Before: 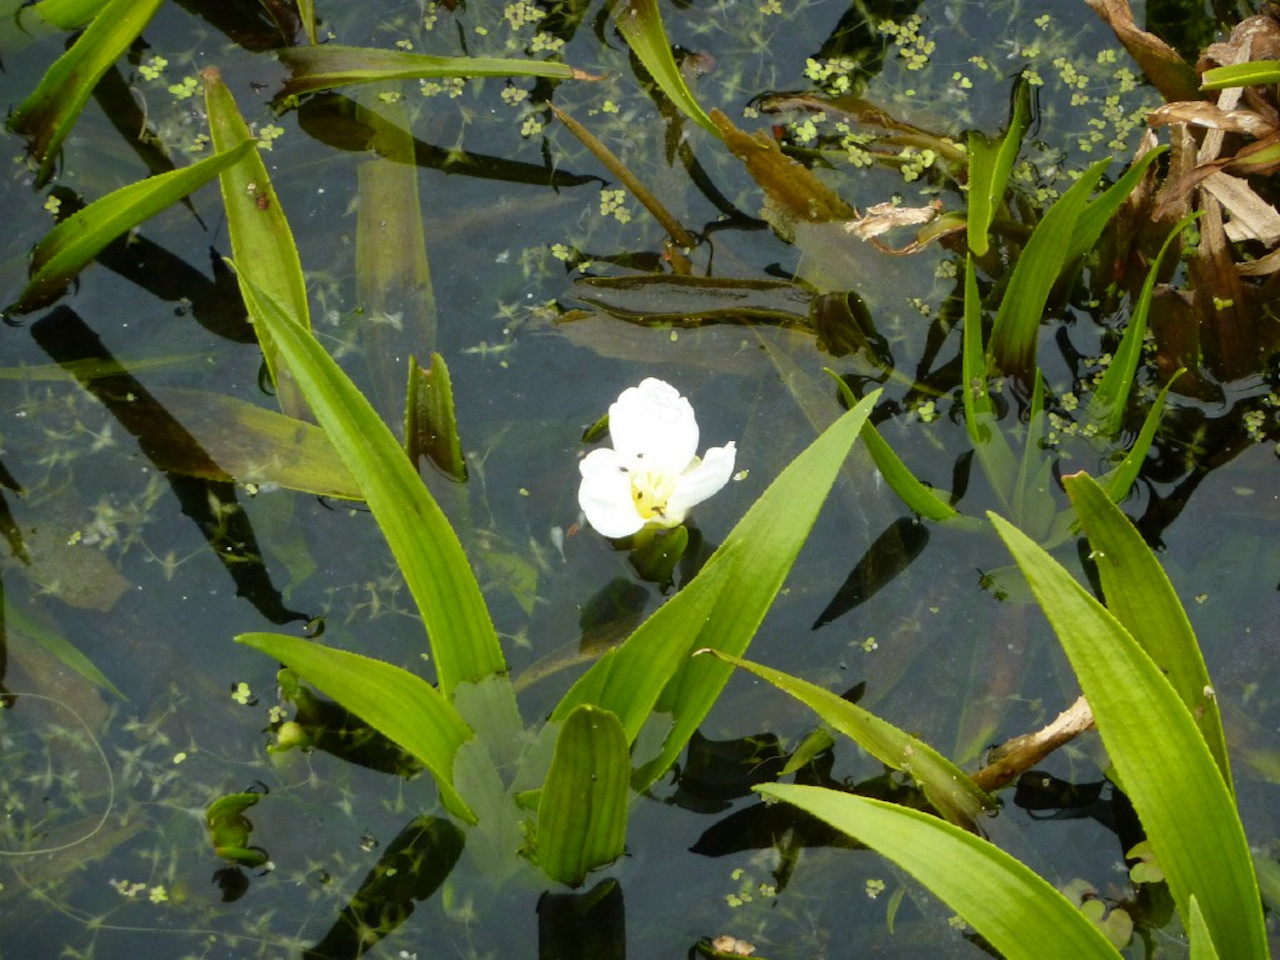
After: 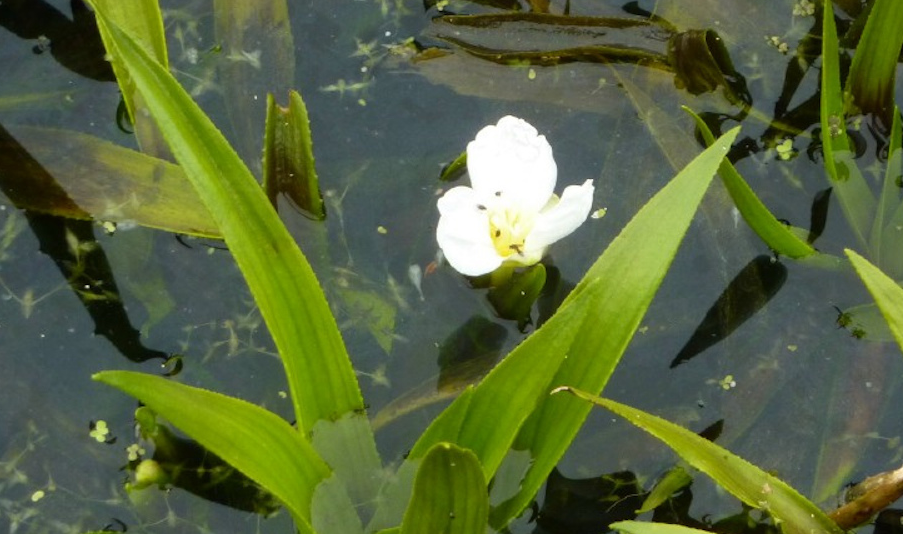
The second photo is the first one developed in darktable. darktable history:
crop: left 11.14%, top 27.32%, right 18.303%, bottom 16.974%
